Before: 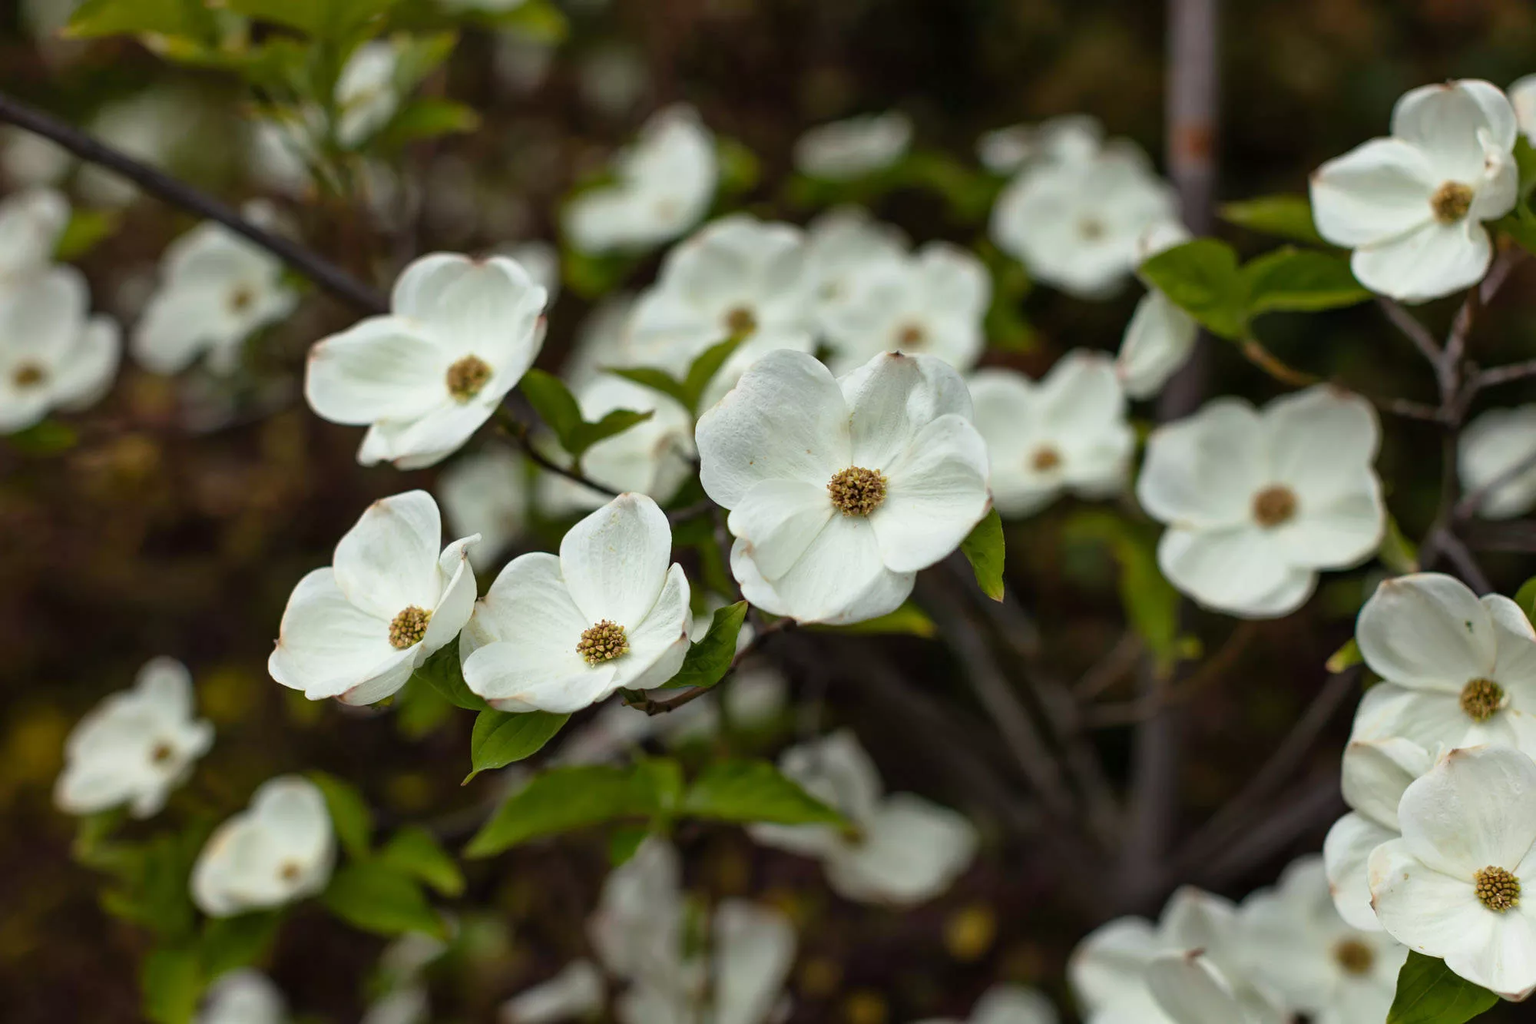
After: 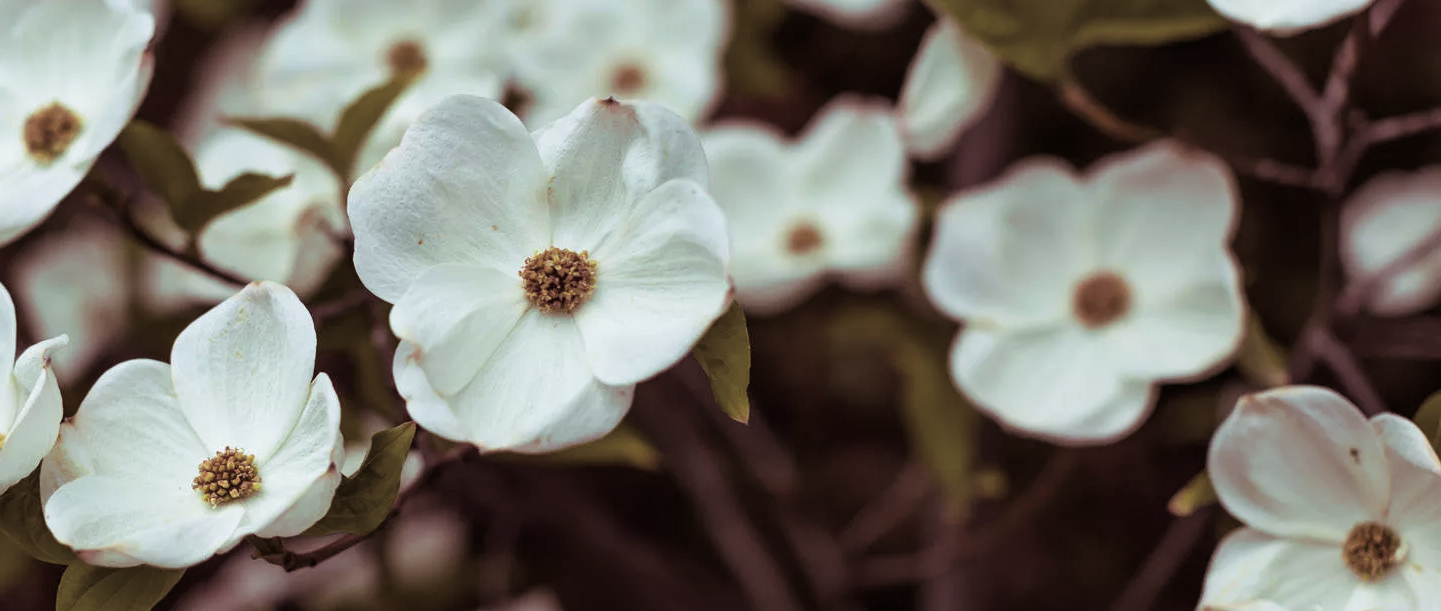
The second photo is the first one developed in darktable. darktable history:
white balance: red 0.974, blue 1.044
split-toning: shadows › saturation 0.41, highlights › saturation 0, compress 33.55%
crop and rotate: left 27.938%, top 27.046%, bottom 27.046%
tone equalizer: on, module defaults
